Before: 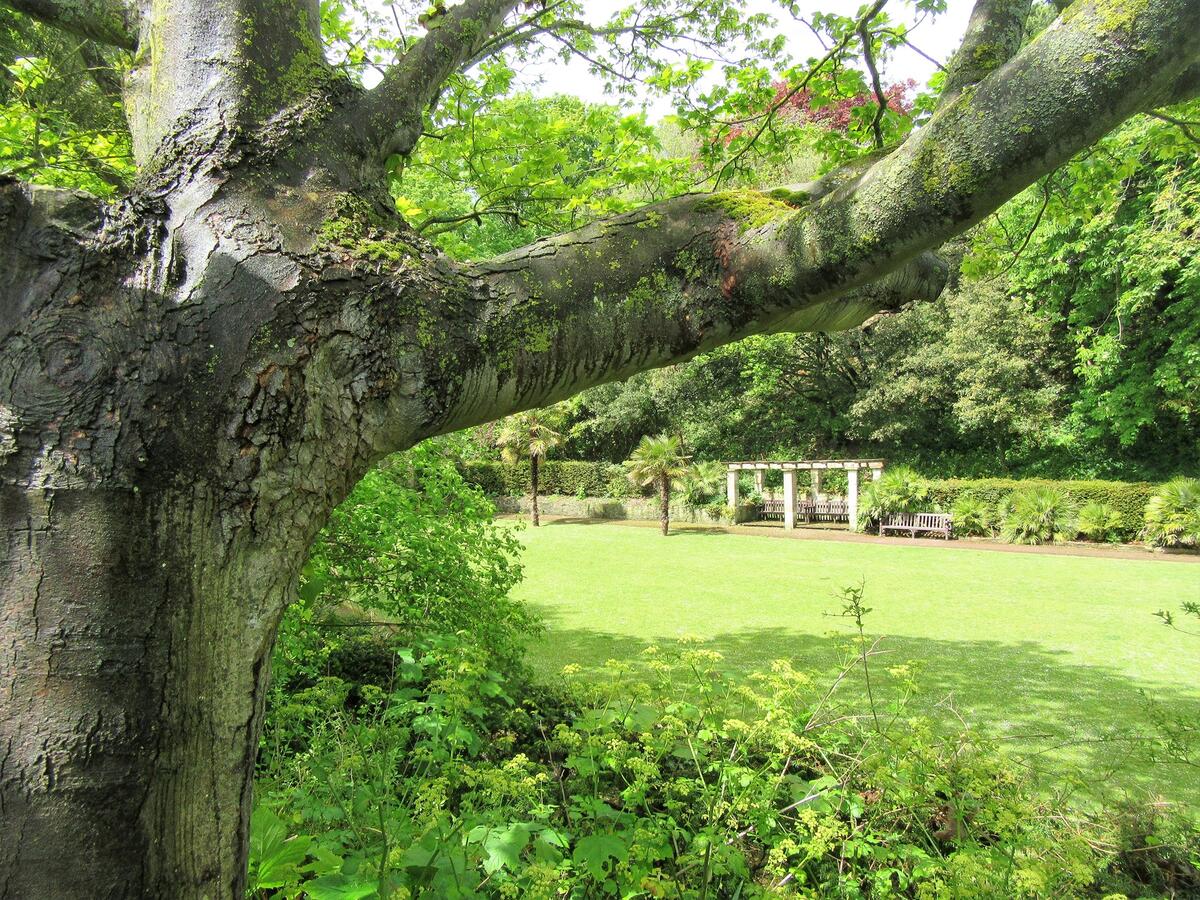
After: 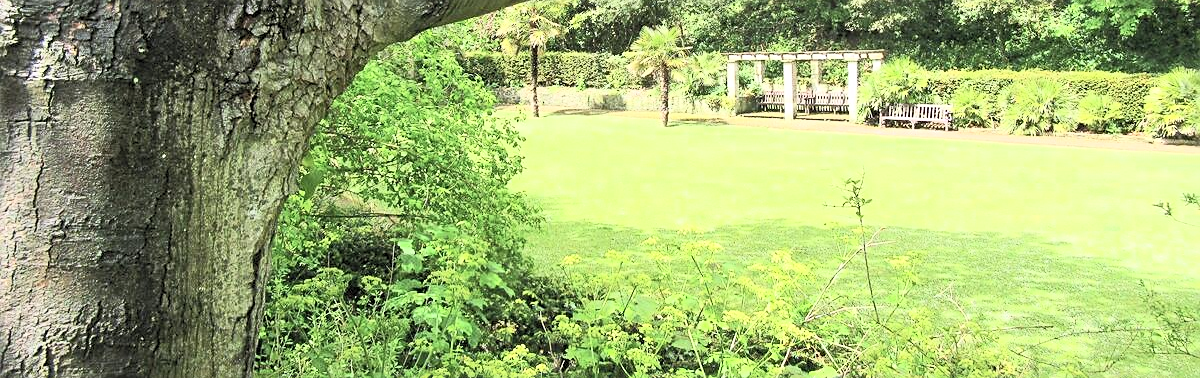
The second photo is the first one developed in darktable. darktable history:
crop: top 45.551%, bottom 12.262%
sharpen: on, module defaults
contrast brightness saturation: contrast 0.39, brightness 0.53
white balance: red 1.009, blue 1.027
